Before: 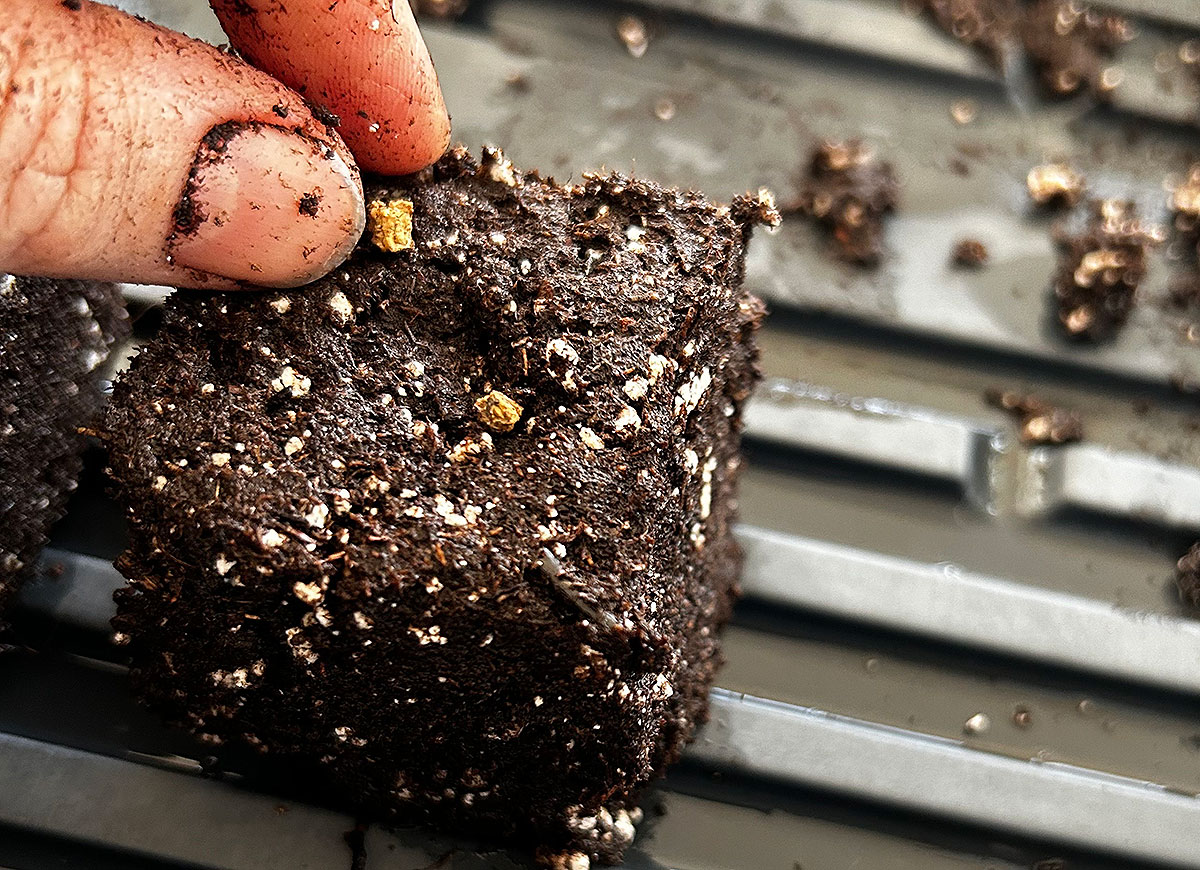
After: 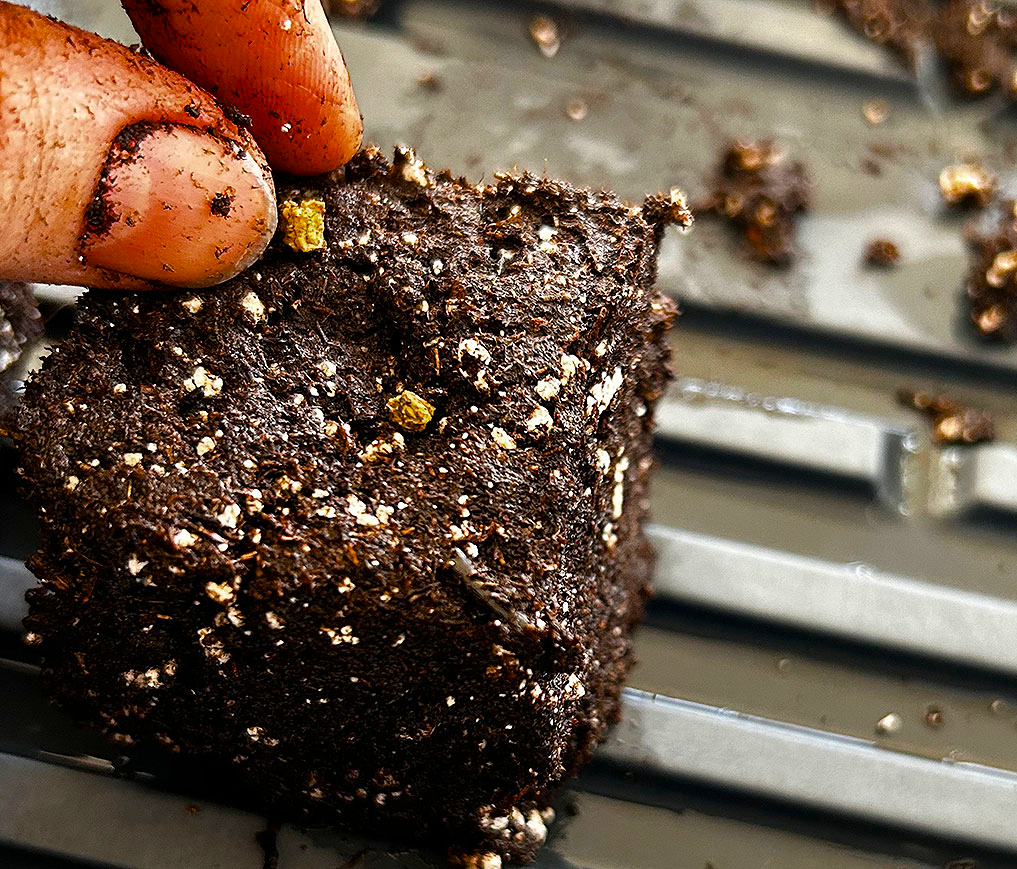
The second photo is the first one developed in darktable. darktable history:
crop: left 7.398%, right 7.793%
color balance rgb: global offset › hue 172.04°, perceptual saturation grading › global saturation 30.274%, saturation formula JzAzBz (2021)
